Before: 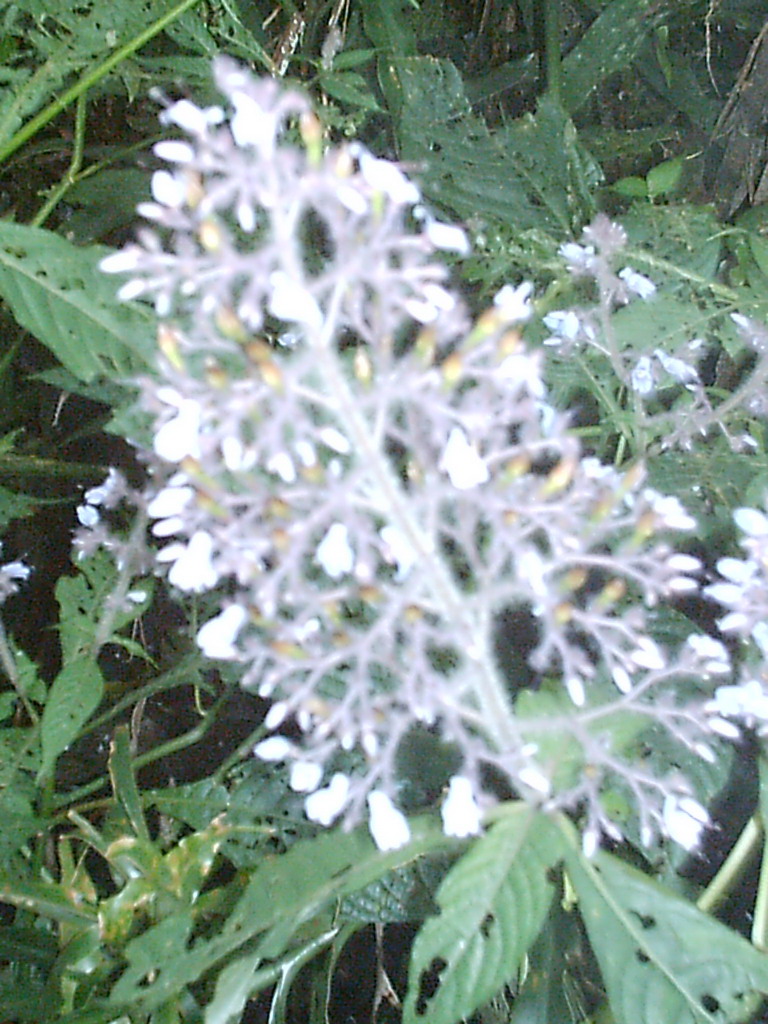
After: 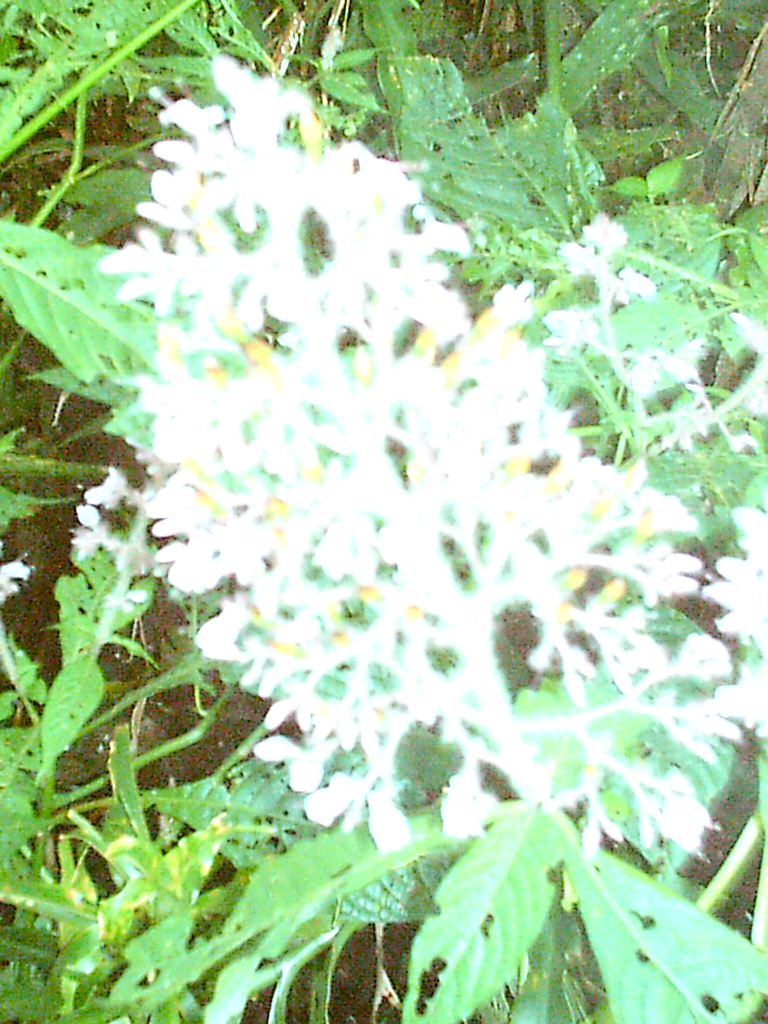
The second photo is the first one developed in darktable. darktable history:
color correction: highlights a* -6.14, highlights b* 9.15, shadows a* 10.18, shadows b* 23.96
tone equalizer: on, module defaults
tone curve: curves: ch0 [(0, 0) (0.051, 0.047) (0.102, 0.099) (0.228, 0.275) (0.432, 0.535) (0.695, 0.778) (0.908, 0.946) (1, 1)]; ch1 [(0, 0) (0.339, 0.298) (0.402, 0.363) (0.453, 0.421) (0.483, 0.469) (0.494, 0.493) (0.504, 0.501) (0.527, 0.538) (0.563, 0.595) (0.597, 0.632) (1, 1)]; ch2 [(0, 0) (0.48, 0.48) (0.504, 0.5) (0.539, 0.554) (0.59, 0.63) (0.642, 0.684) (0.824, 0.815) (1, 1)], color space Lab, independent channels, preserve colors none
exposure: exposure 1.001 EV, compensate highlight preservation false
contrast brightness saturation: saturation -0.052
